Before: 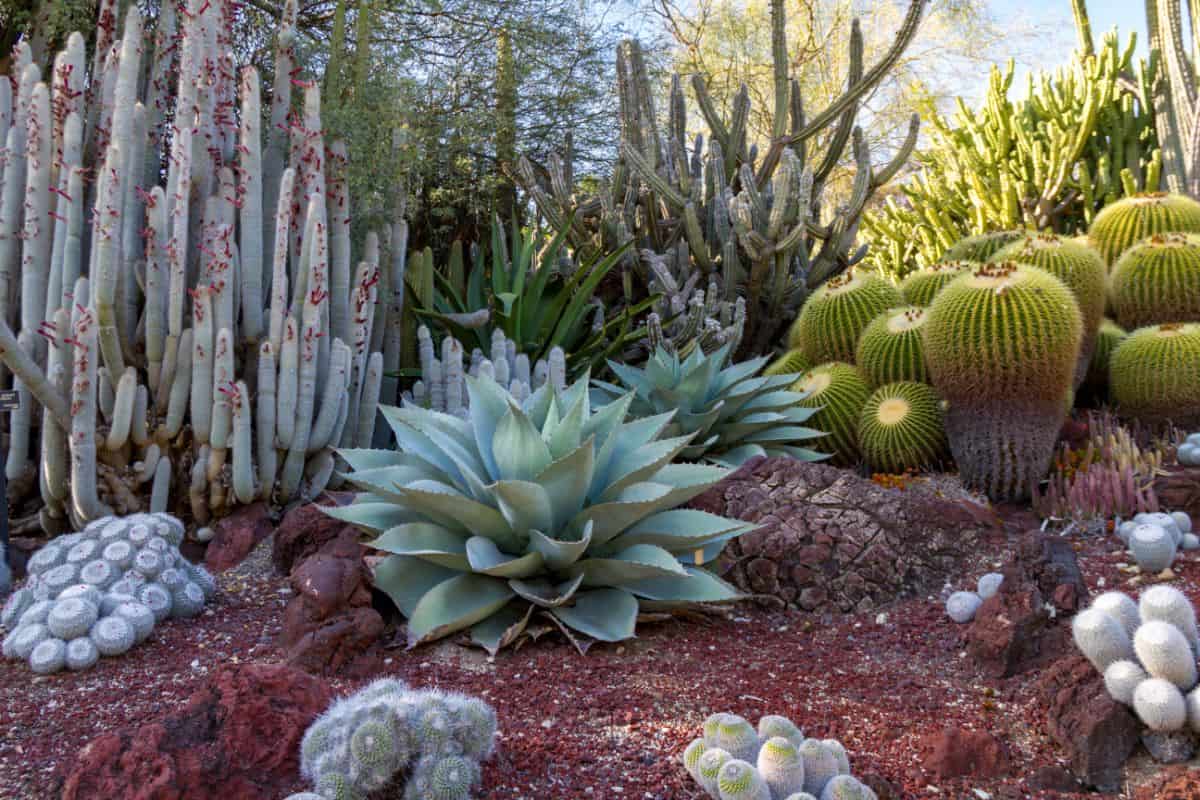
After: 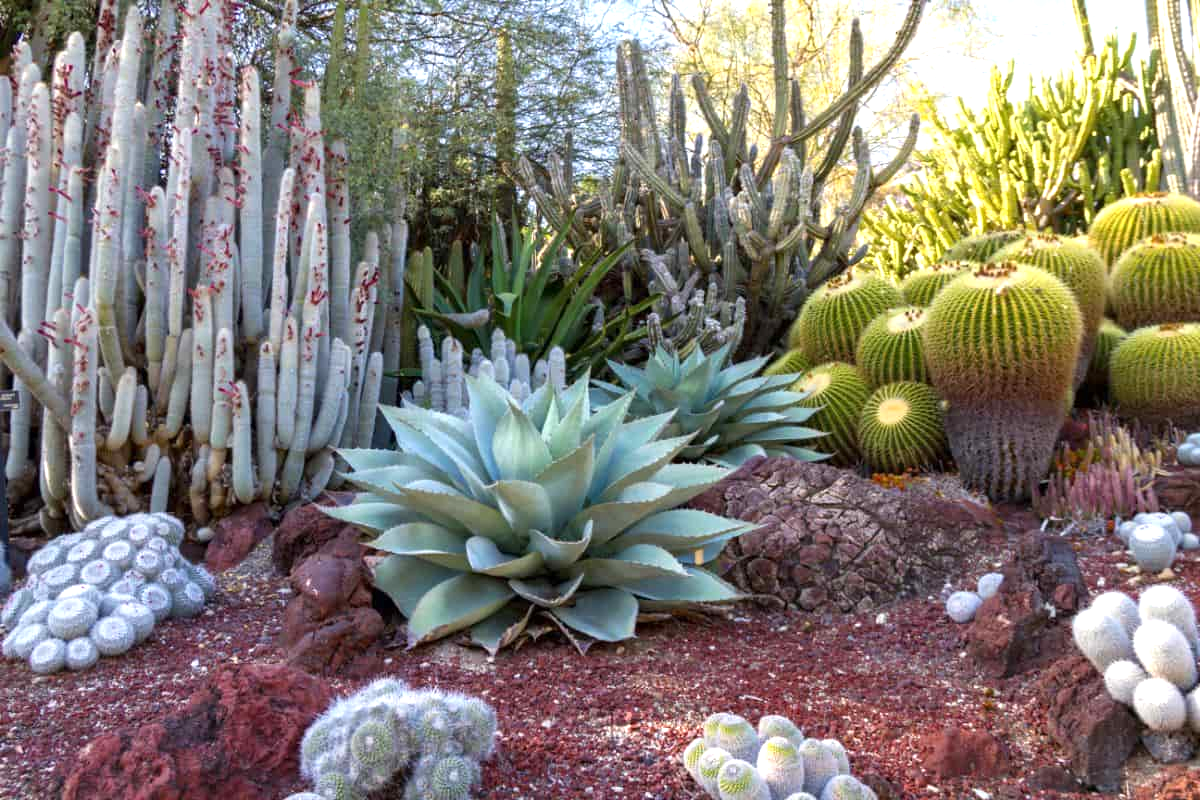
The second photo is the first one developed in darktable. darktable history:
exposure: exposure 0.662 EV, compensate highlight preservation false
